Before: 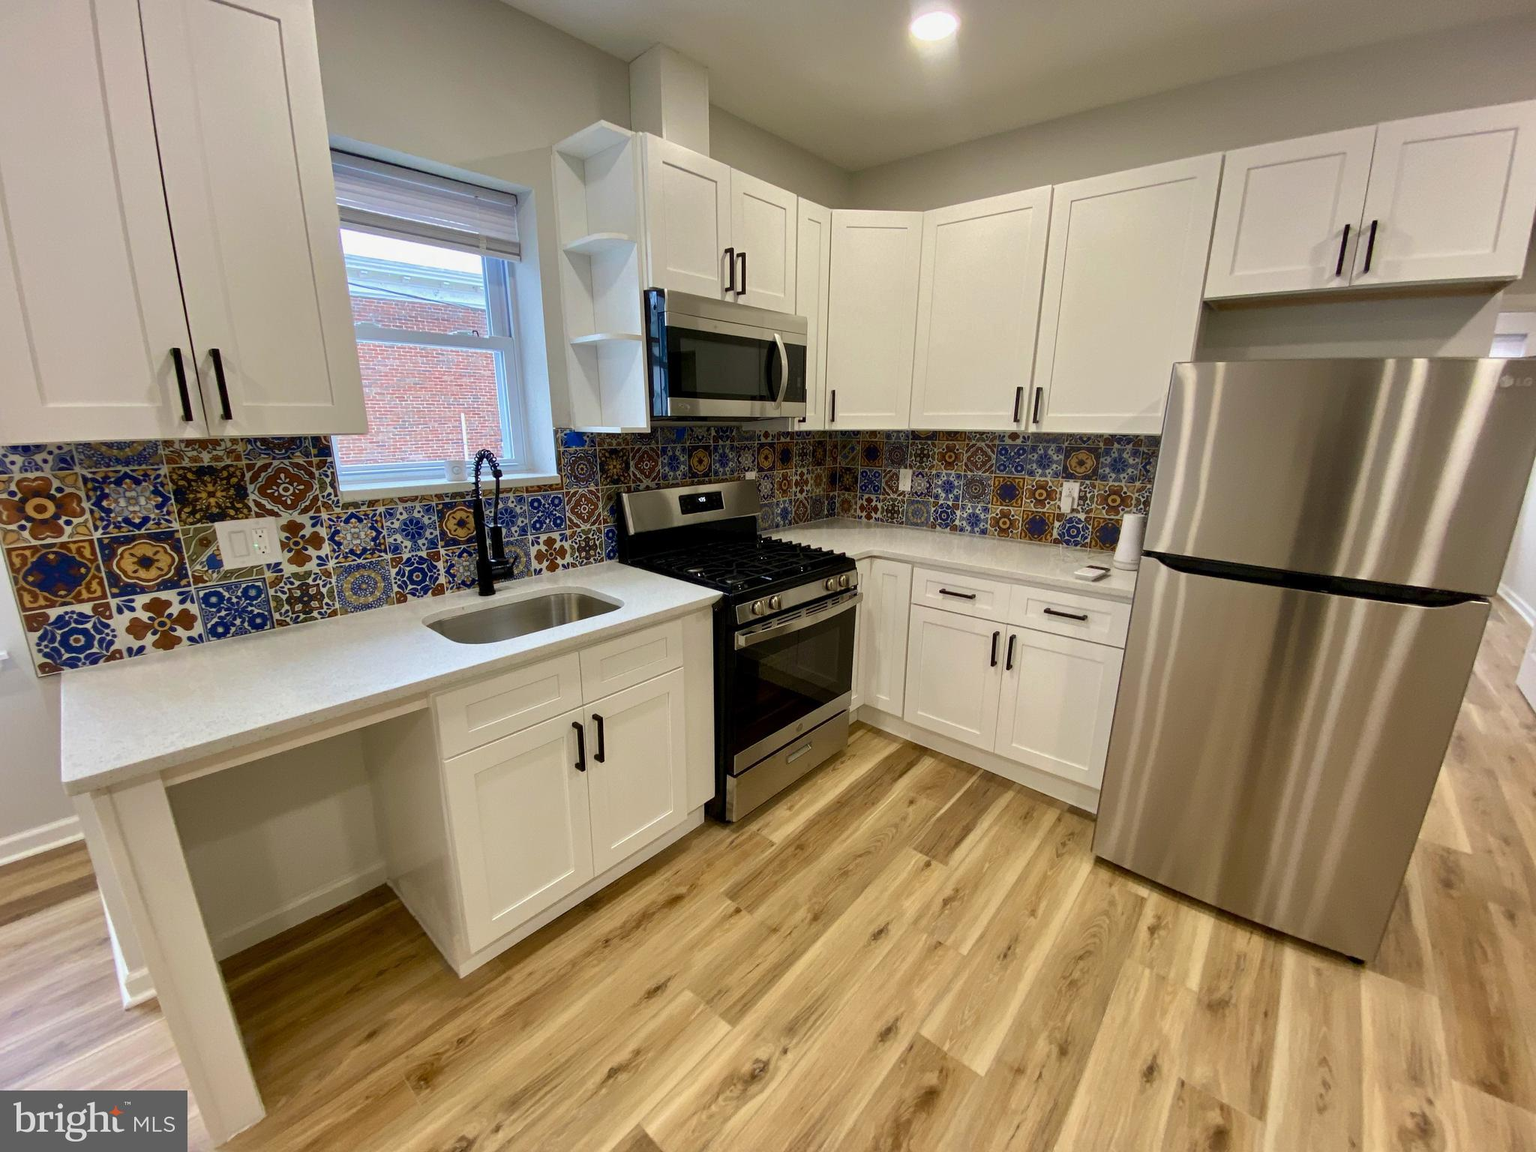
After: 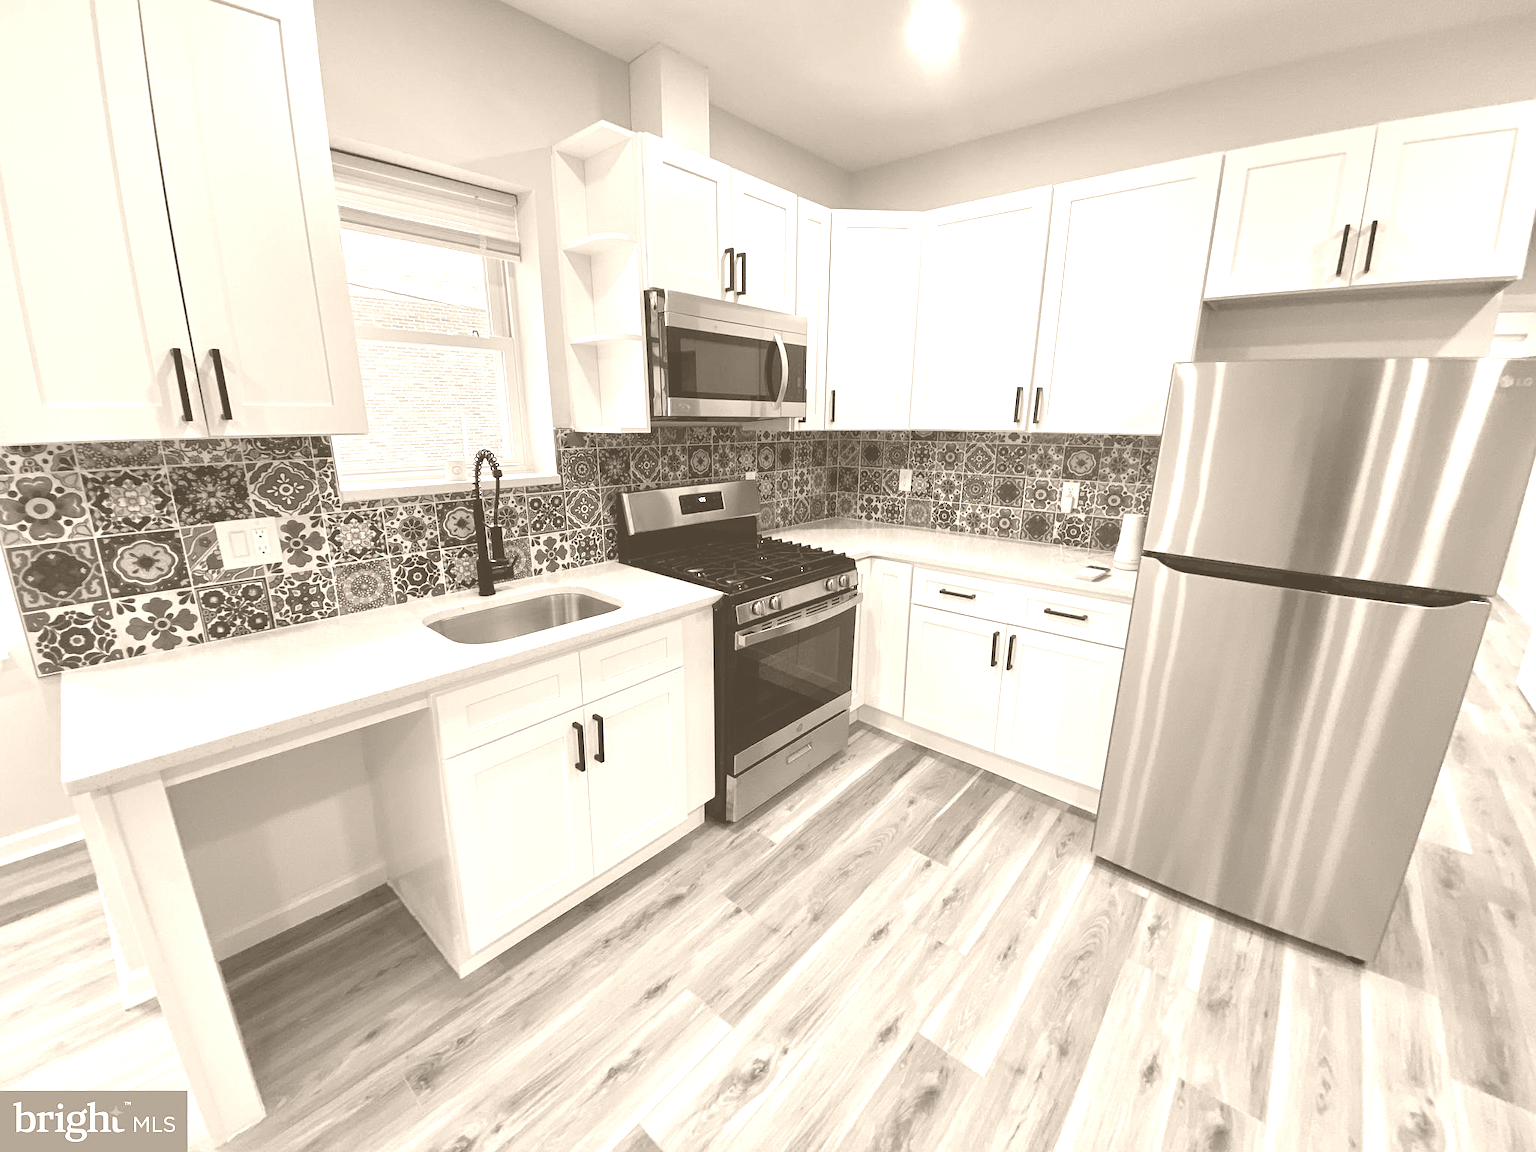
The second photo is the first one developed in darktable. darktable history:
colorize: hue 34.49°, saturation 35.33%, source mix 100%, version 1
sharpen: amount 0.2
